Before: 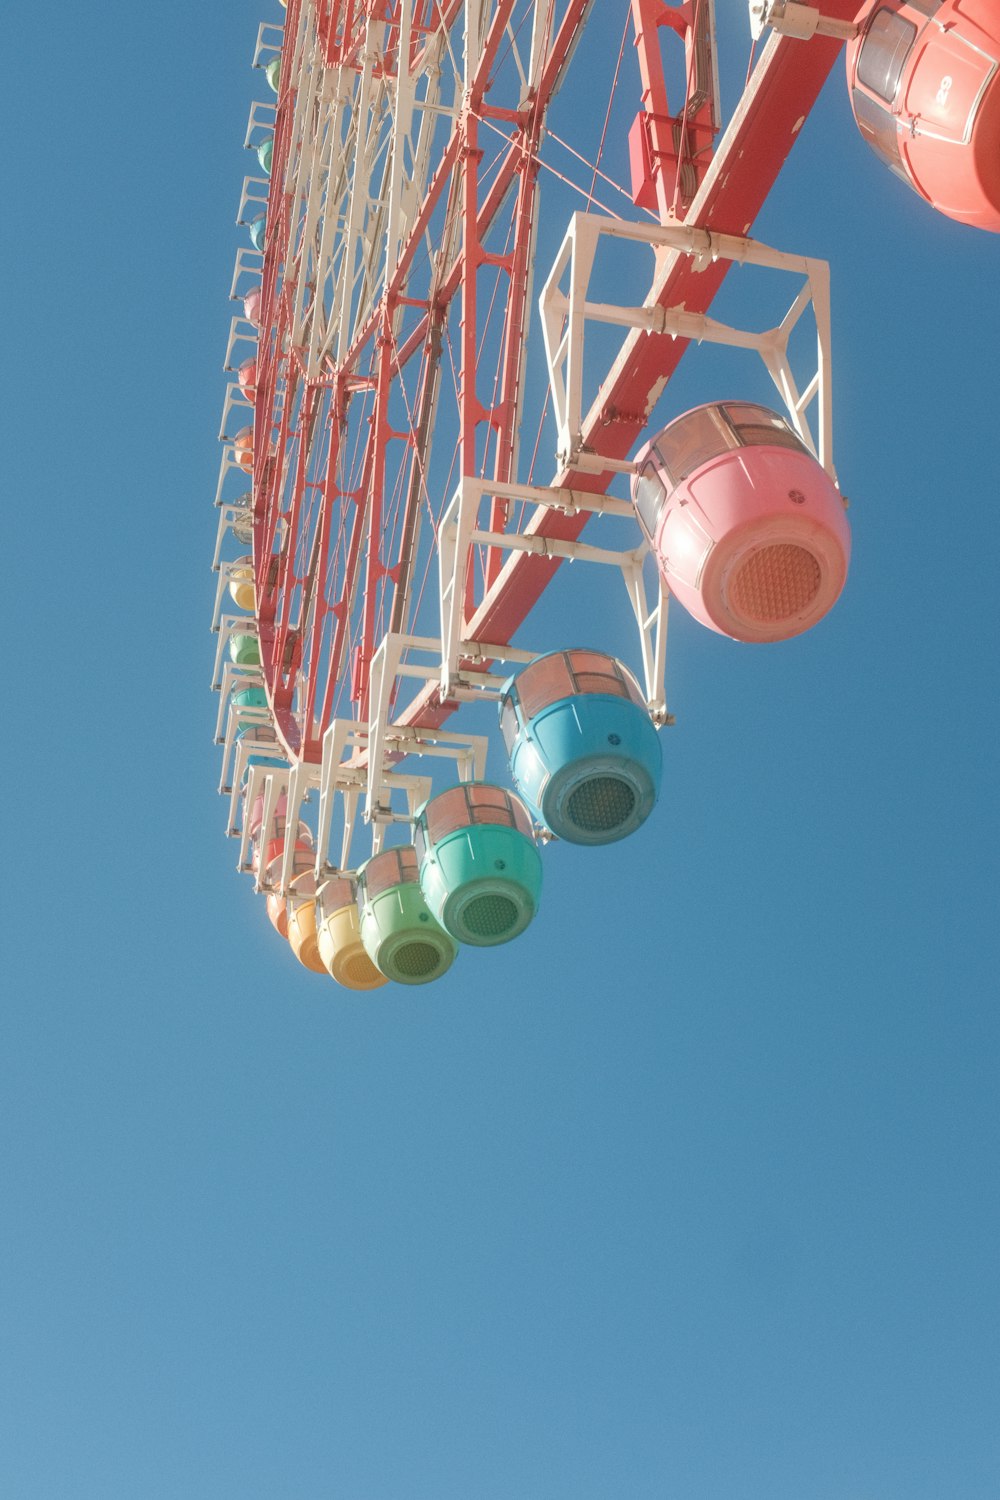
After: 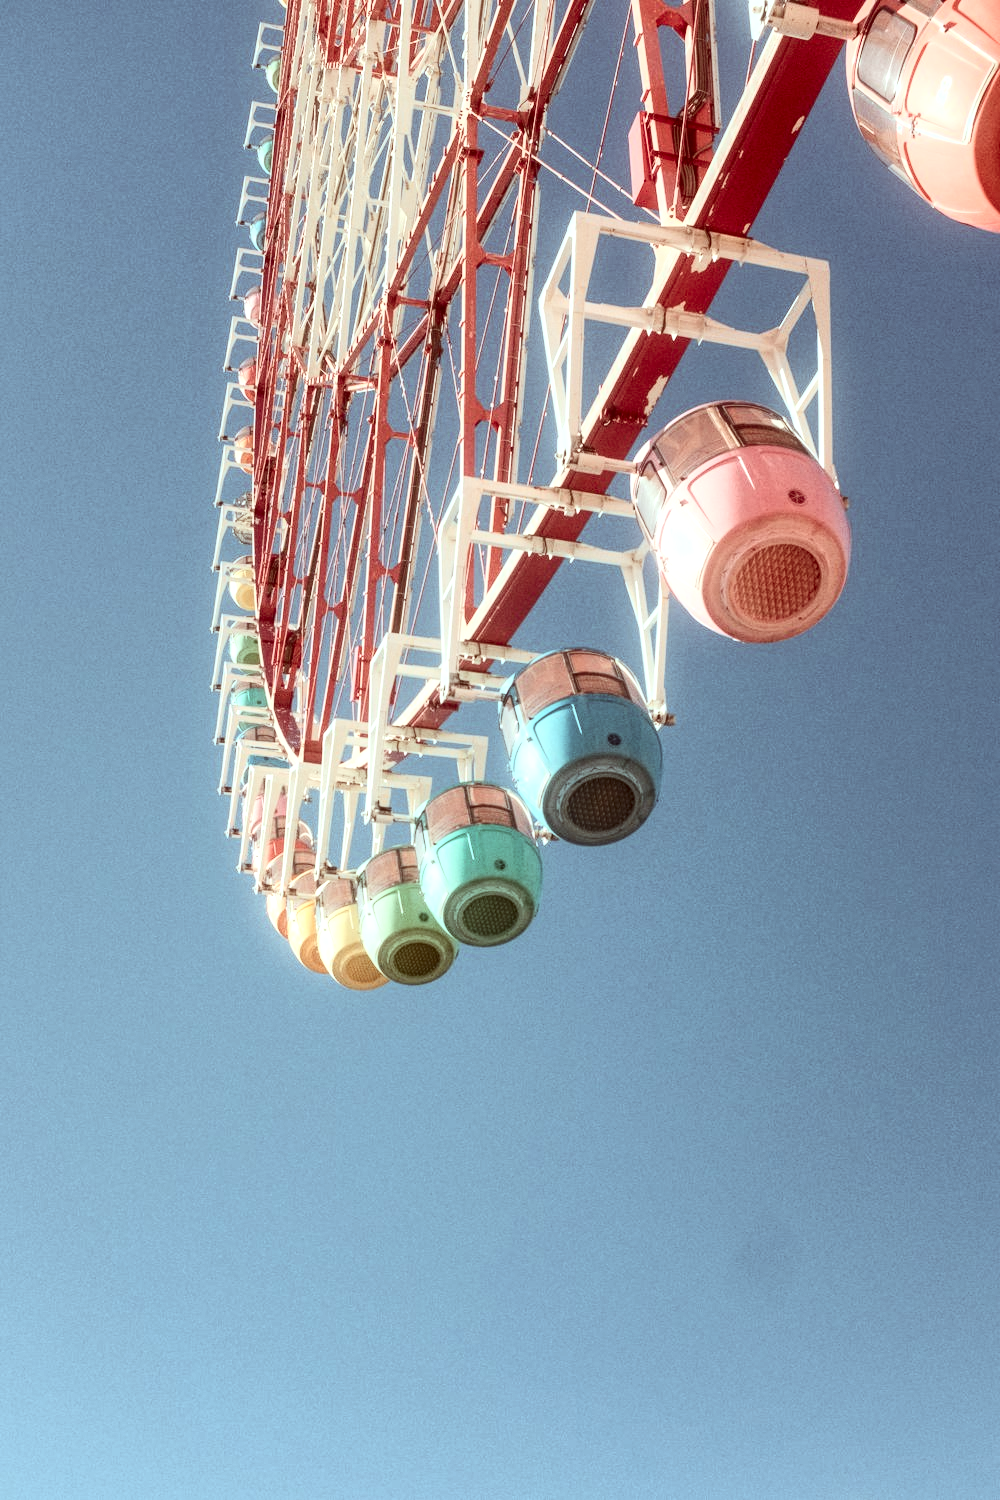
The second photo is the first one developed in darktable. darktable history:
color correction: highlights a* -6.97, highlights b* -0.168, shadows a* 20.52, shadows b* 11.52
local contrast: highlights 94%, shadows 87%, detail 160%, midtone range 0.2
contrast brightness saturation: contrast 0.494, saturation -0.094
